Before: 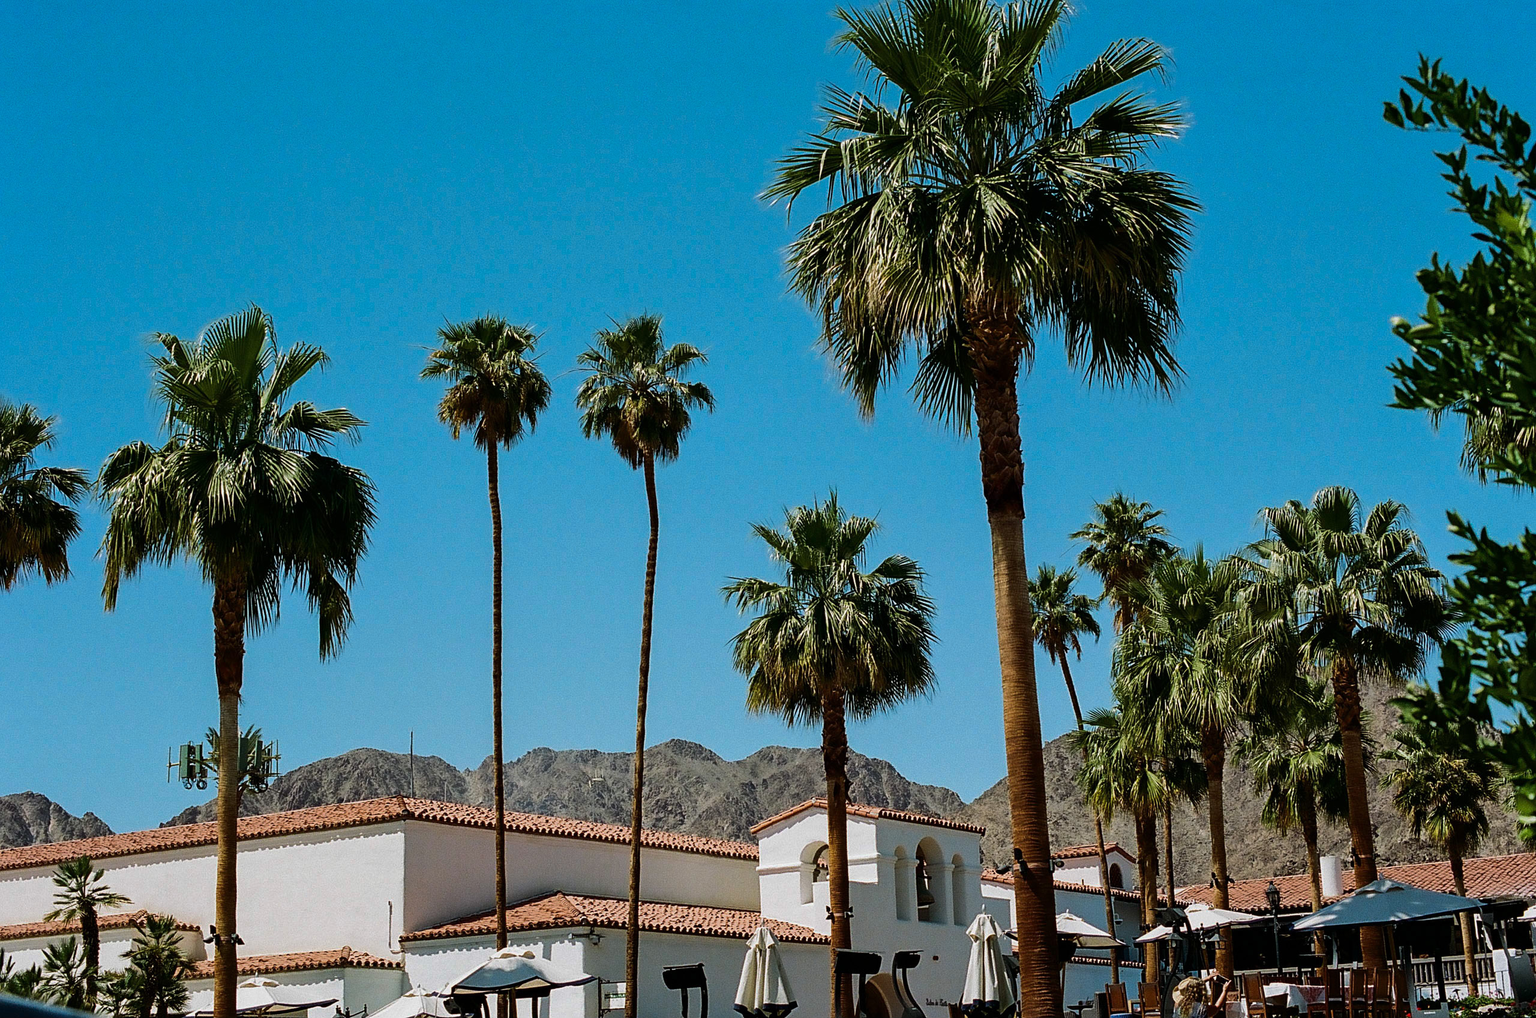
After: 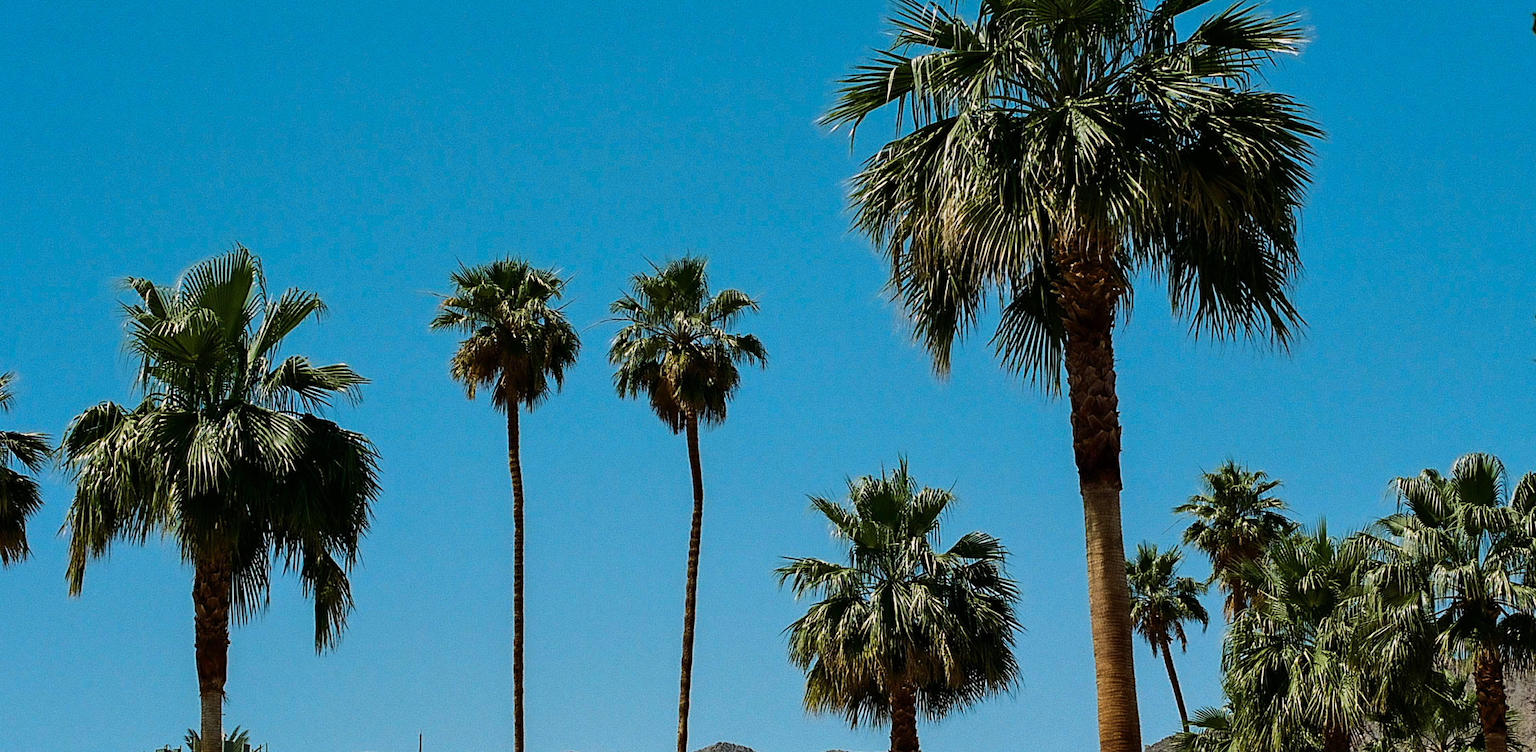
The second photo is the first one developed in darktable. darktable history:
crop: left 2.908%, top 8.912%, right 9.681%, bottom 26.456%
